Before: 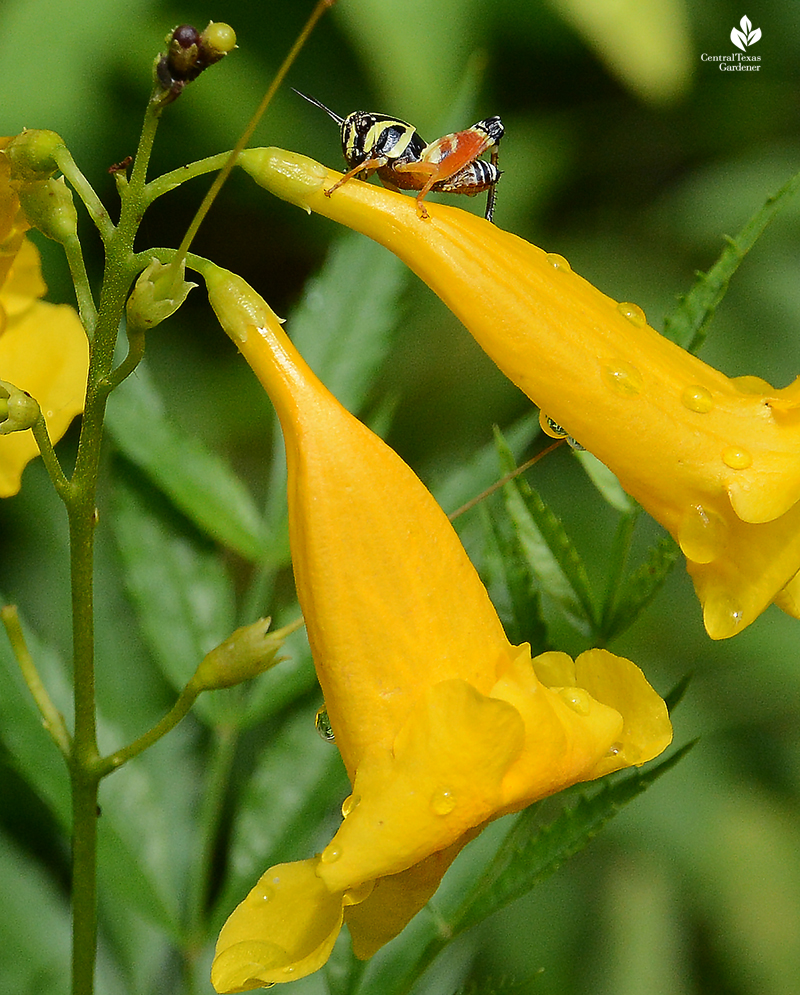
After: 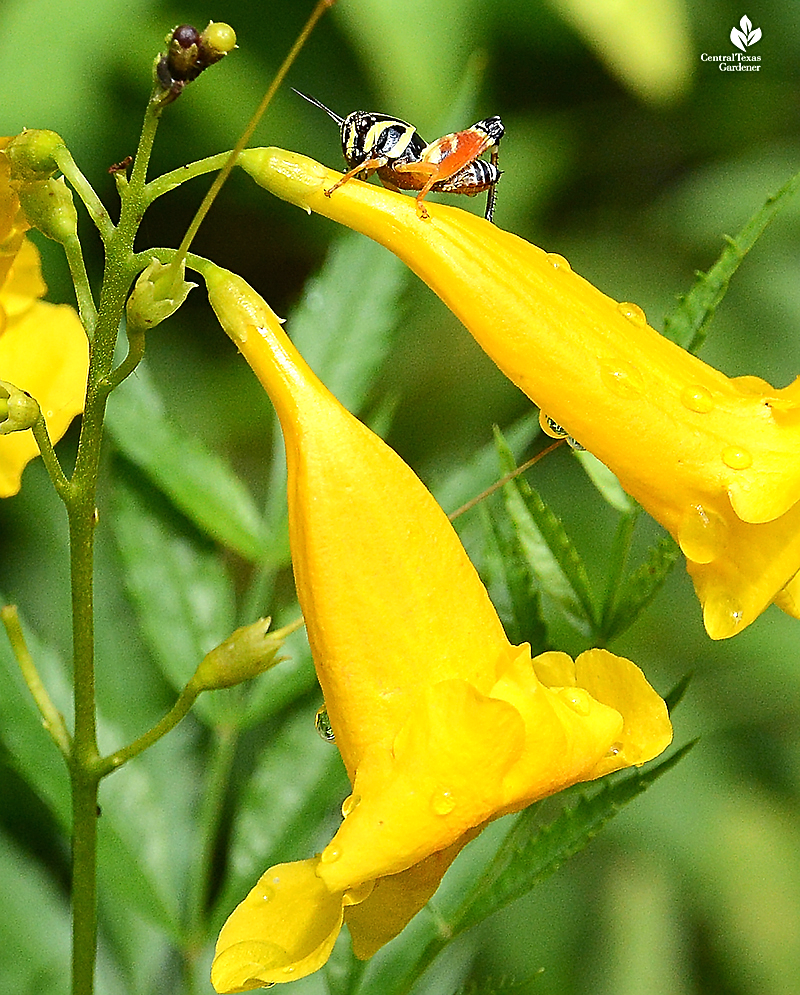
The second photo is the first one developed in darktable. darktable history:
exposure: black level correction 0, exposure 0.697 EV, compensate highlight preservation false
sharpen: on, module defaults
